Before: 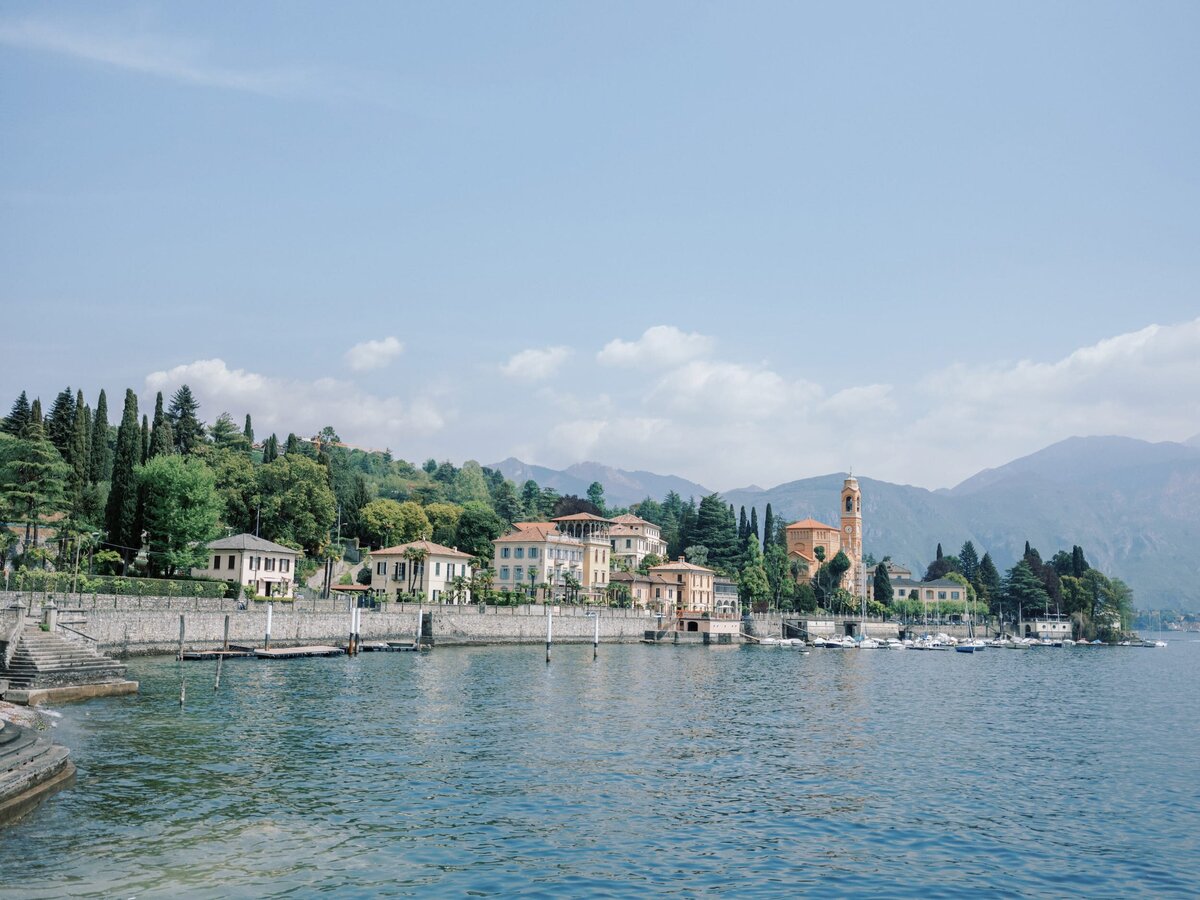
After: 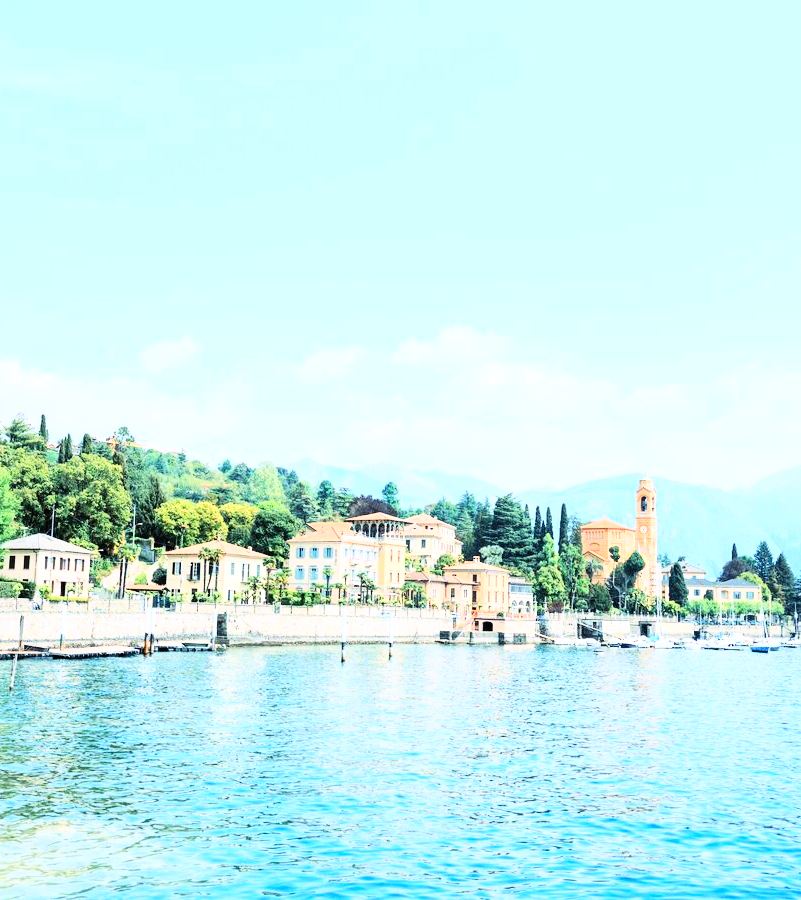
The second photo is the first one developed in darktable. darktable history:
base curve: curves: ch0 [(0, 0) (0.007, 0.004) (0.027, 0.03) (0.046, 0.07) (0.207, 0.54) (0.442, 0.872) (0.673, 0.972) (1, 1)]
crop: left 17.093%, right 16.103%
exposure: exposure 0.601 EV, compensate highlight preservation false
color correction: highlights b* 0.016, saturation 1.31
